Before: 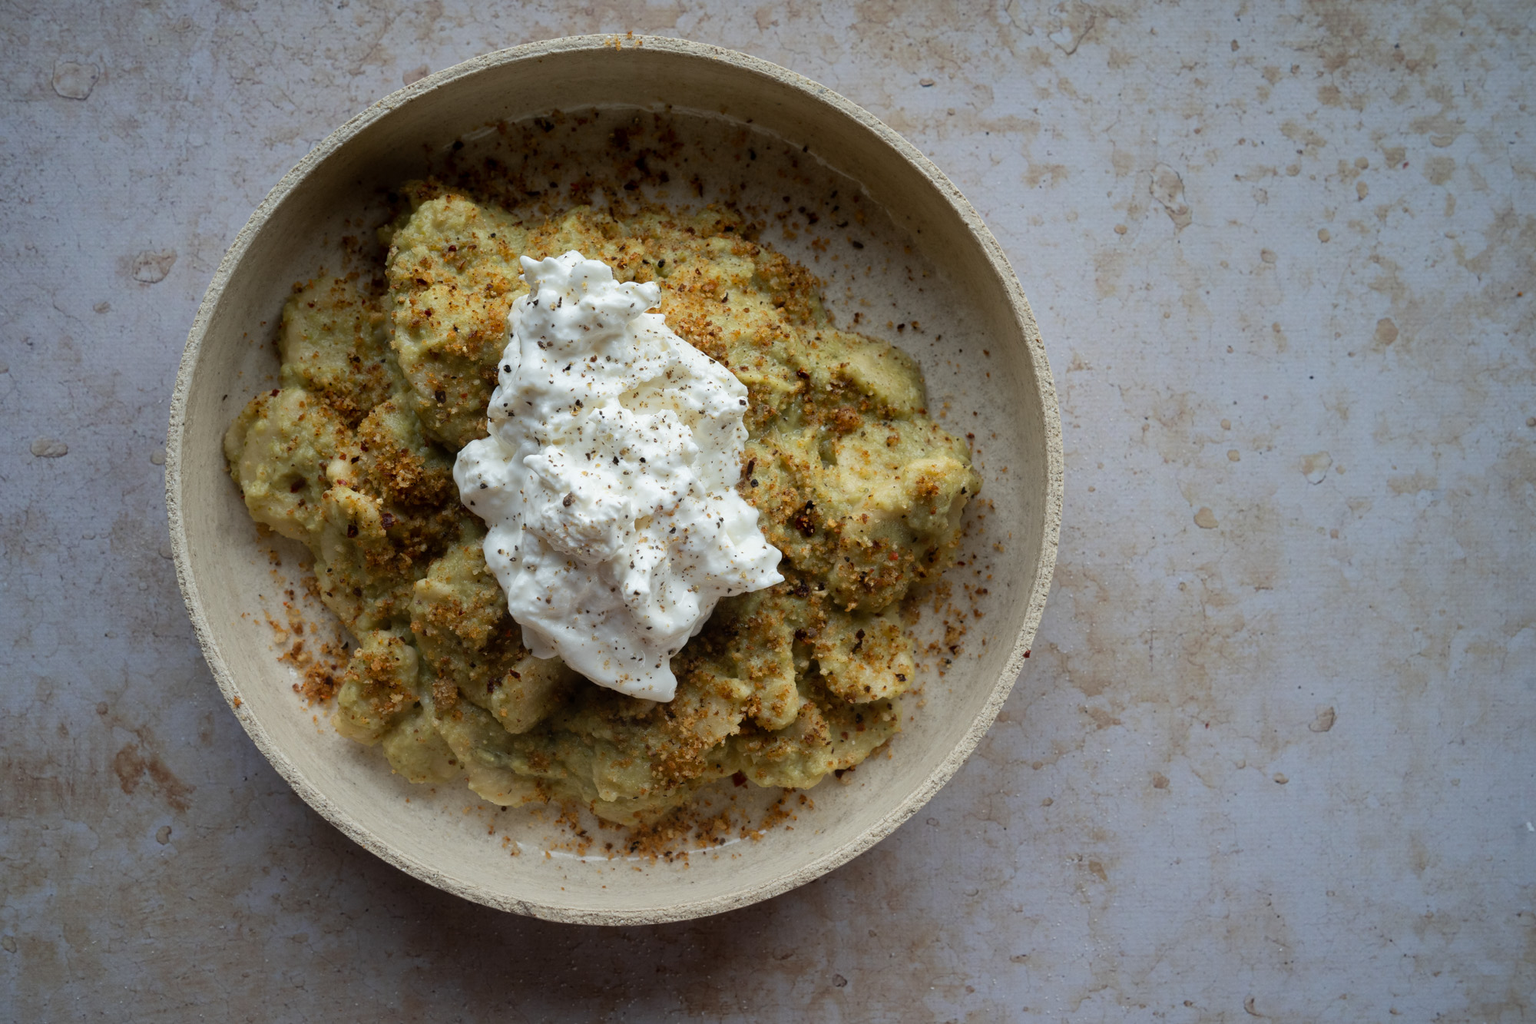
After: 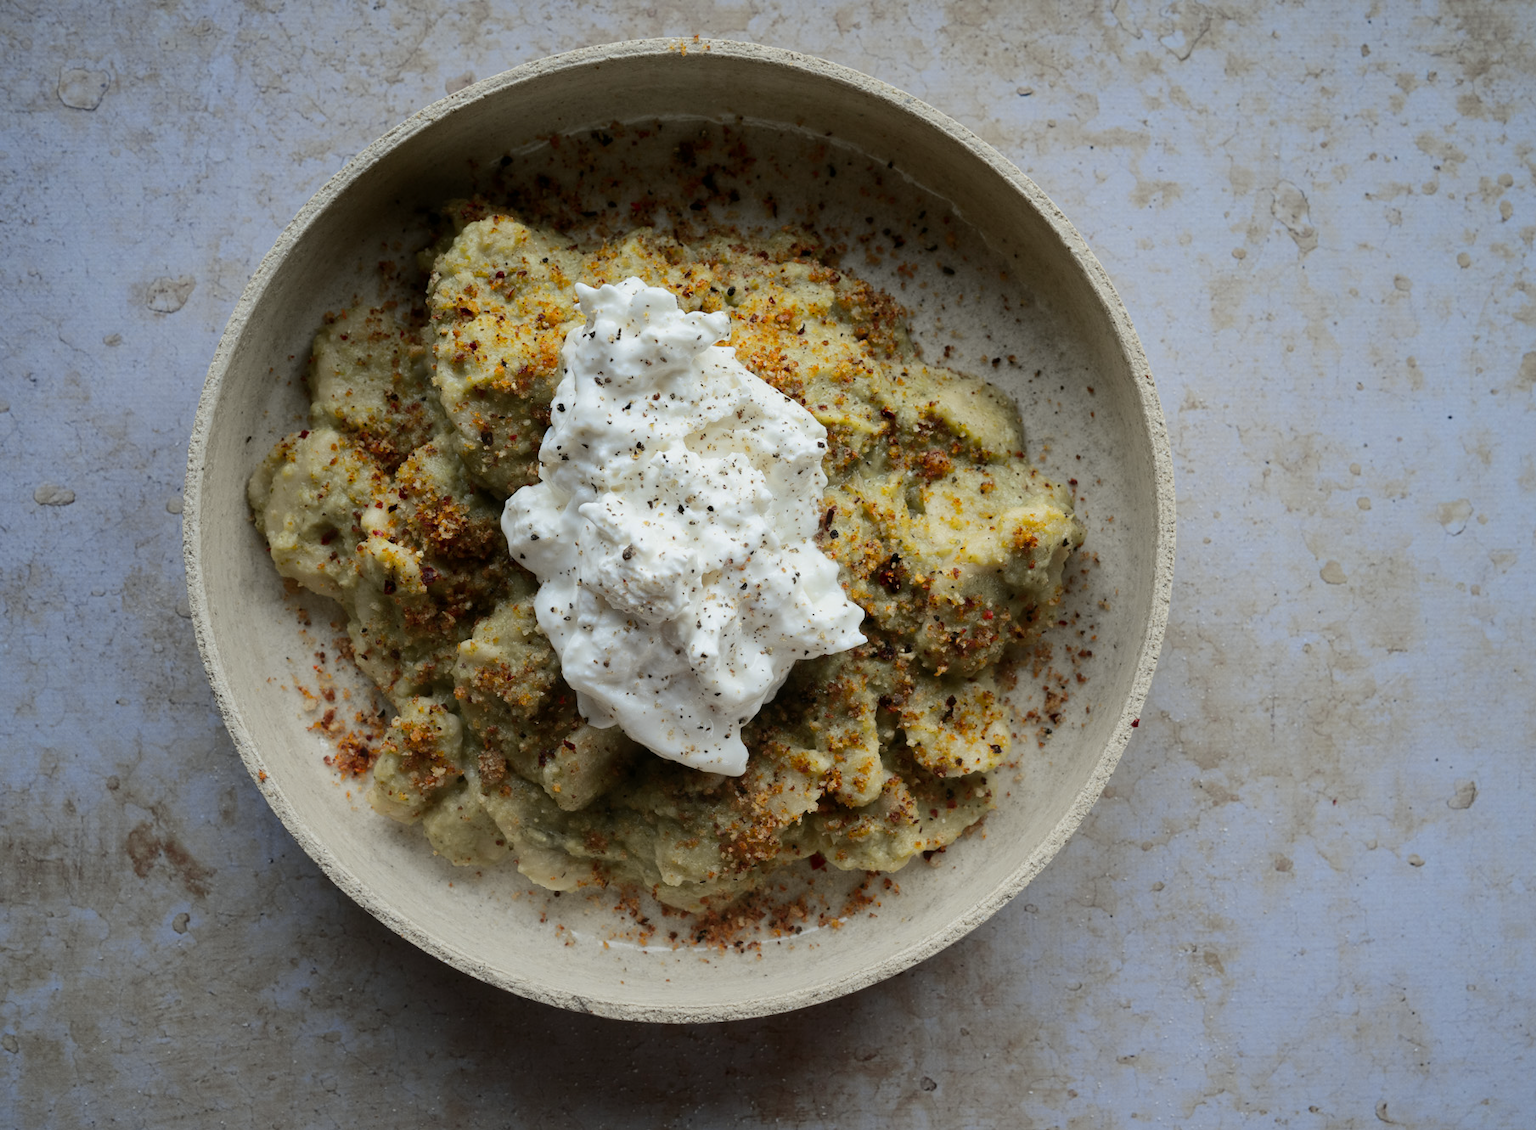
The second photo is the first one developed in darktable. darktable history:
crop: right 9.509%, bottom 0.031%
tone curve: curves: ch0 [(0, 0) (0.23, 0.205) (0.486, 0.52) (0.822, 0.825) (0.994, 0.955)]; ch1 [(0, 0) (0.226, 0.261) (0.379, 0.442) (0.469, 0.472) (0.495, 0.495) (0.514, 0.504) (0.561, 0.568) (0.59, 0.612) (1, 1)]; ch2 [(0, 0) (0.269, 0.299) (0.459, 0.441) (0.498, 0.499) (0.523, 0.52) (0.586, 0.569) (0.635, 0.617) (0.659, 0.681) (0.718, 0.764) (1, 1)], color space Lab, independent channels, preserve colors none
